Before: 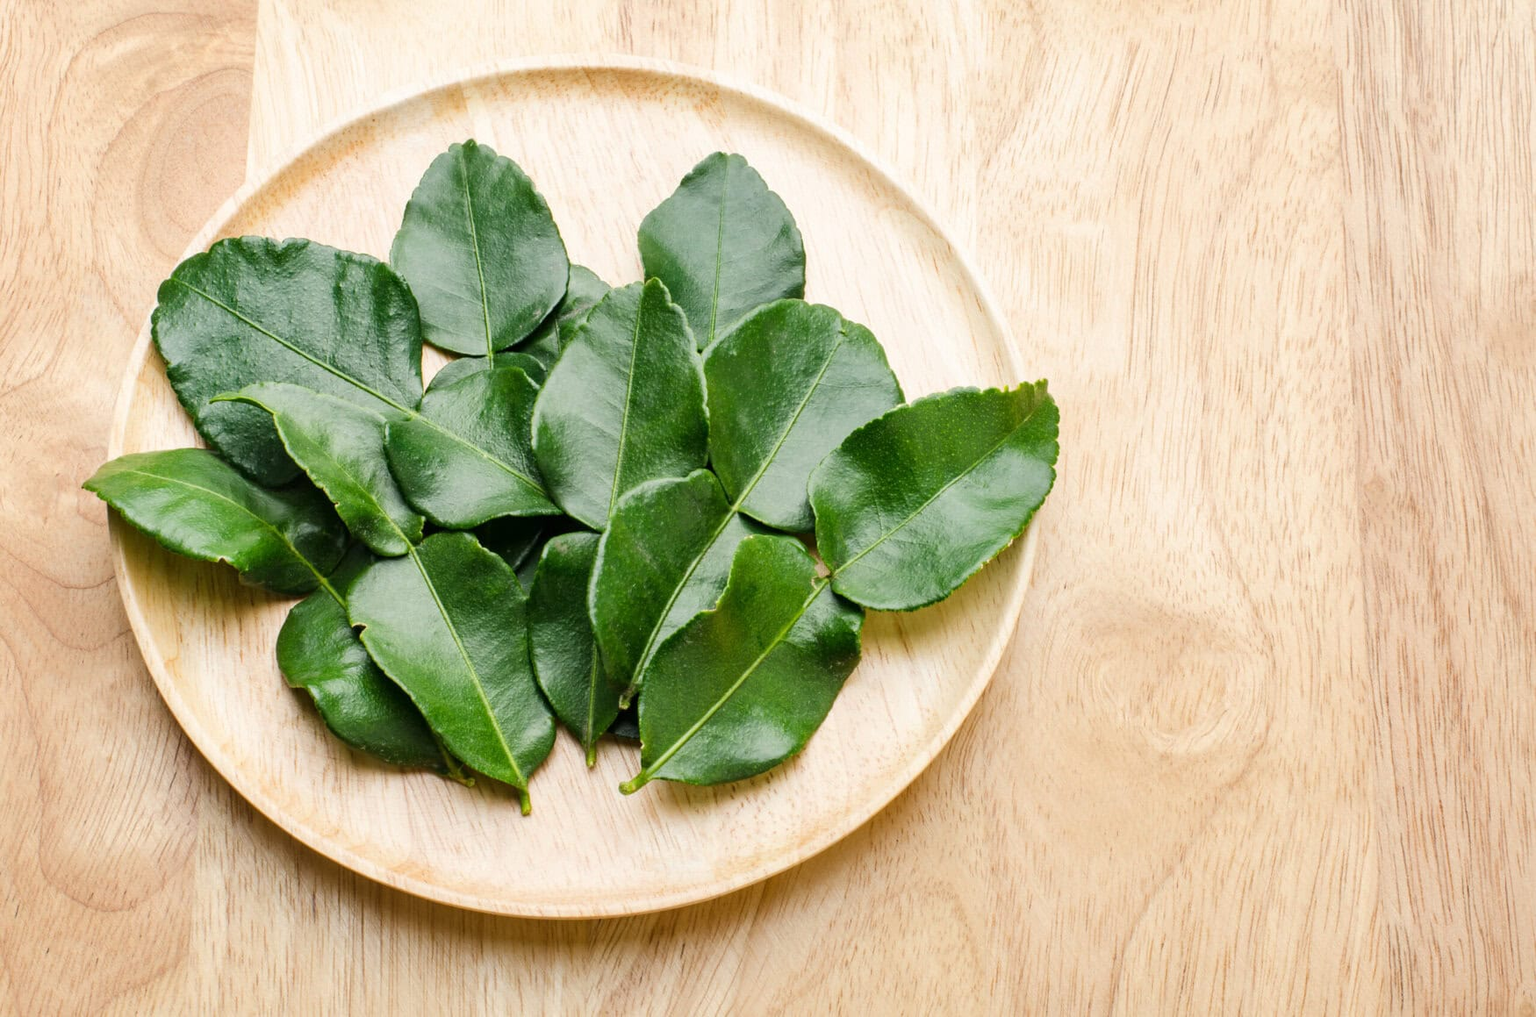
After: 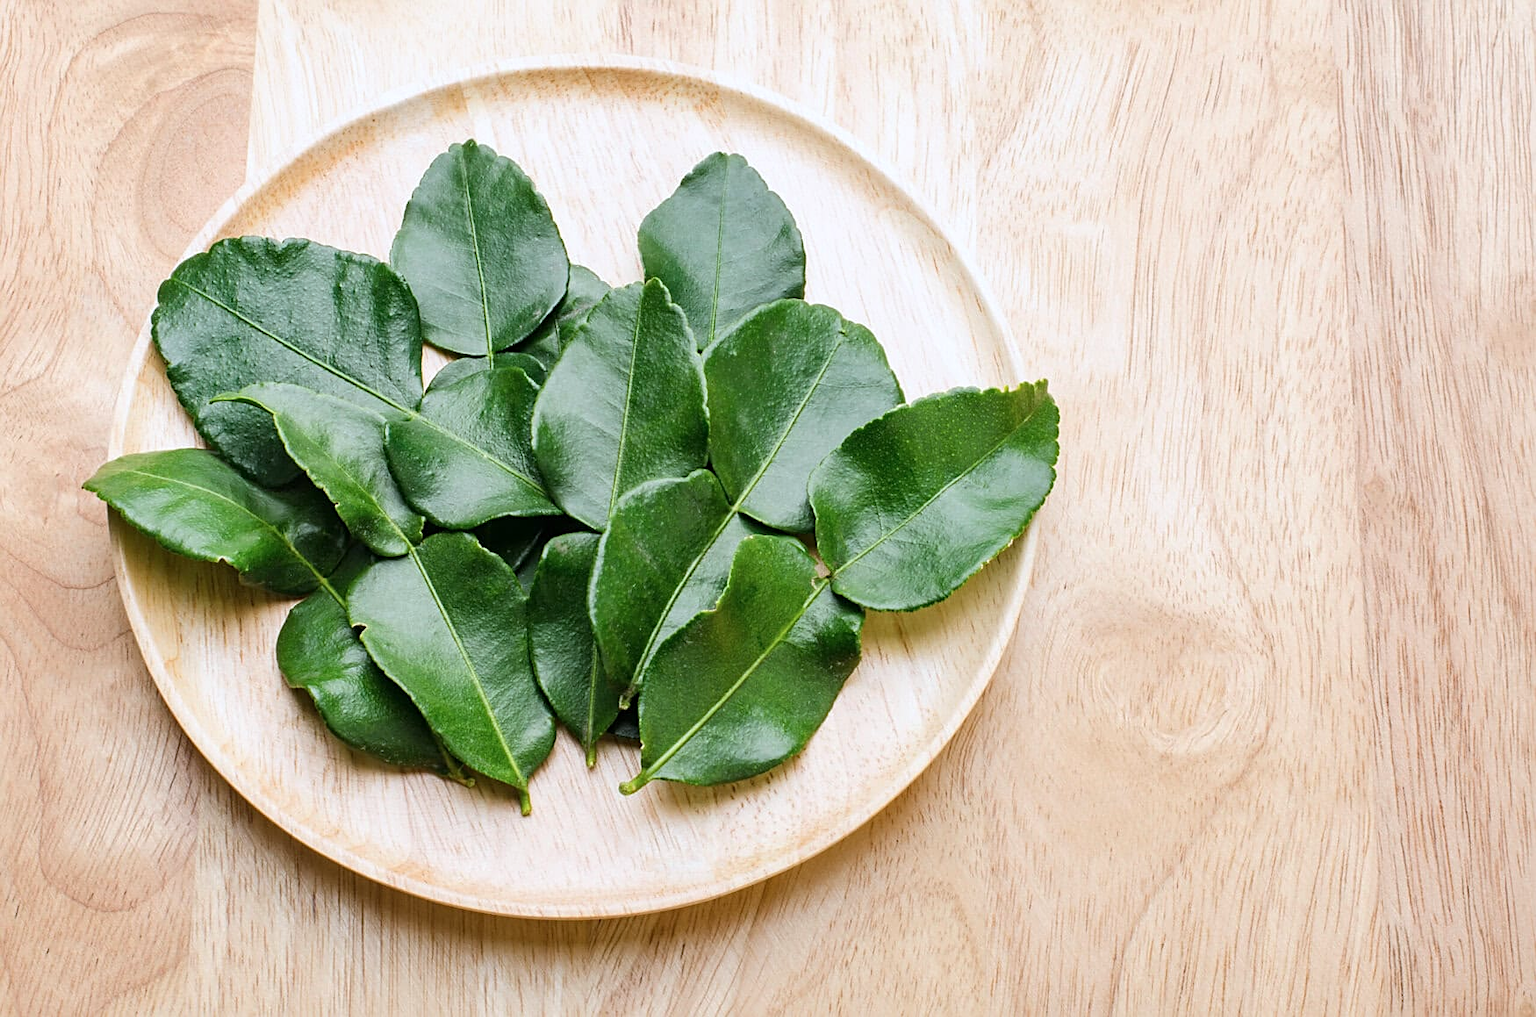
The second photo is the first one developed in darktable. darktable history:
color correction: highlights a* -0.799, highlights b* -9.09
sharpen: on, module defaults
